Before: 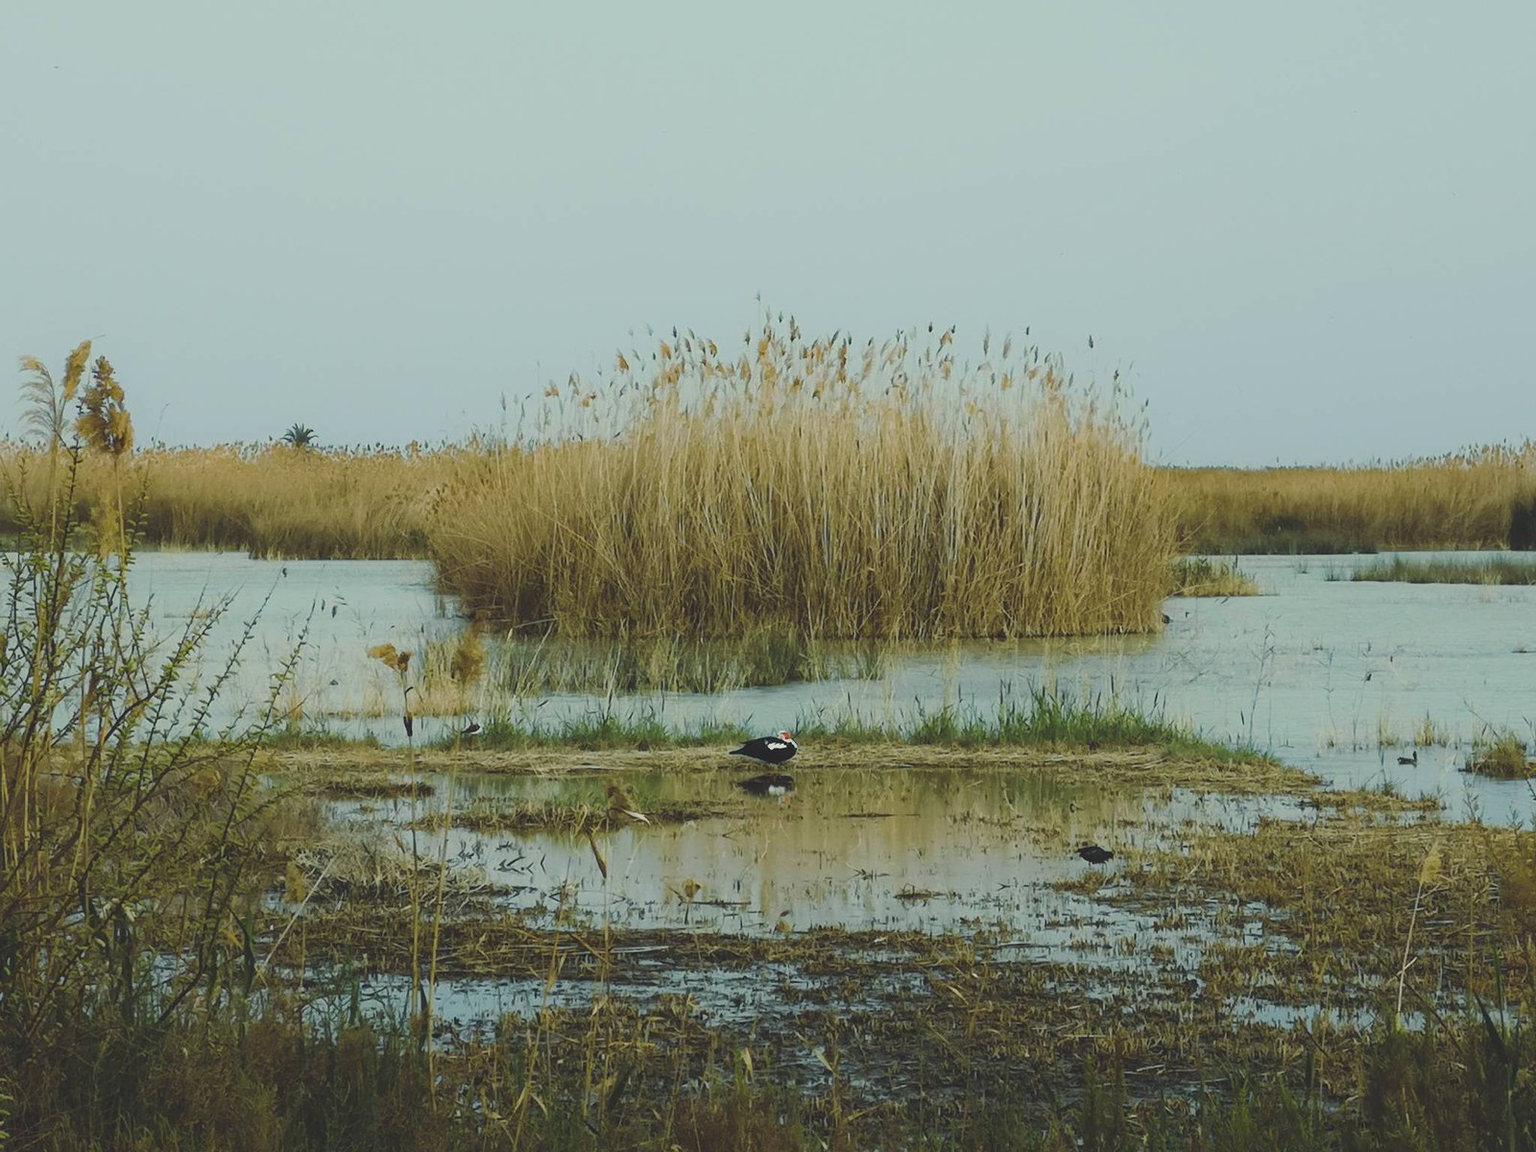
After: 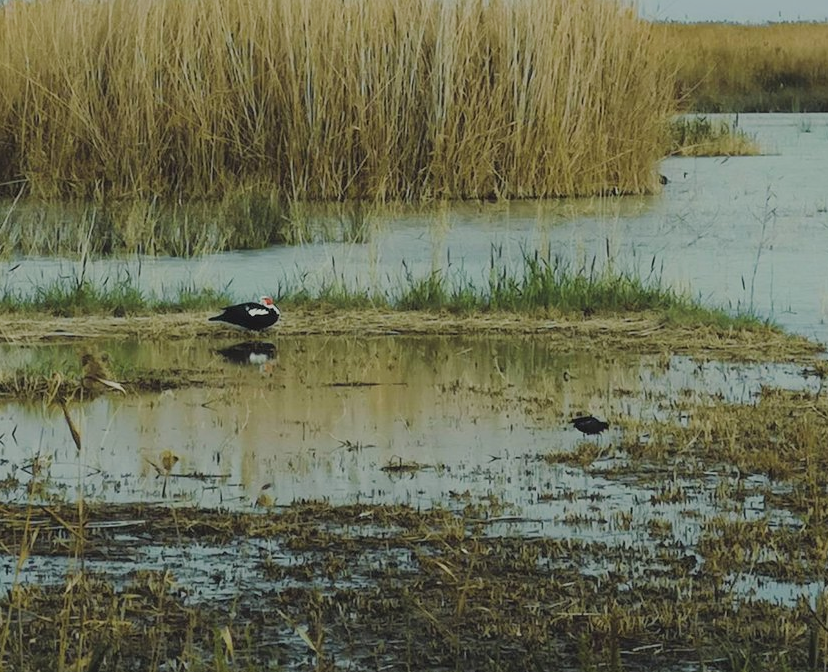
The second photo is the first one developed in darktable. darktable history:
crop: left 34.479%, top 38.822%, right 13.718%, bottom 5.172%
filmic rgb: black relative exposure -7.65 EV, white relative exposure 4.56 EV, hardness 3.61
